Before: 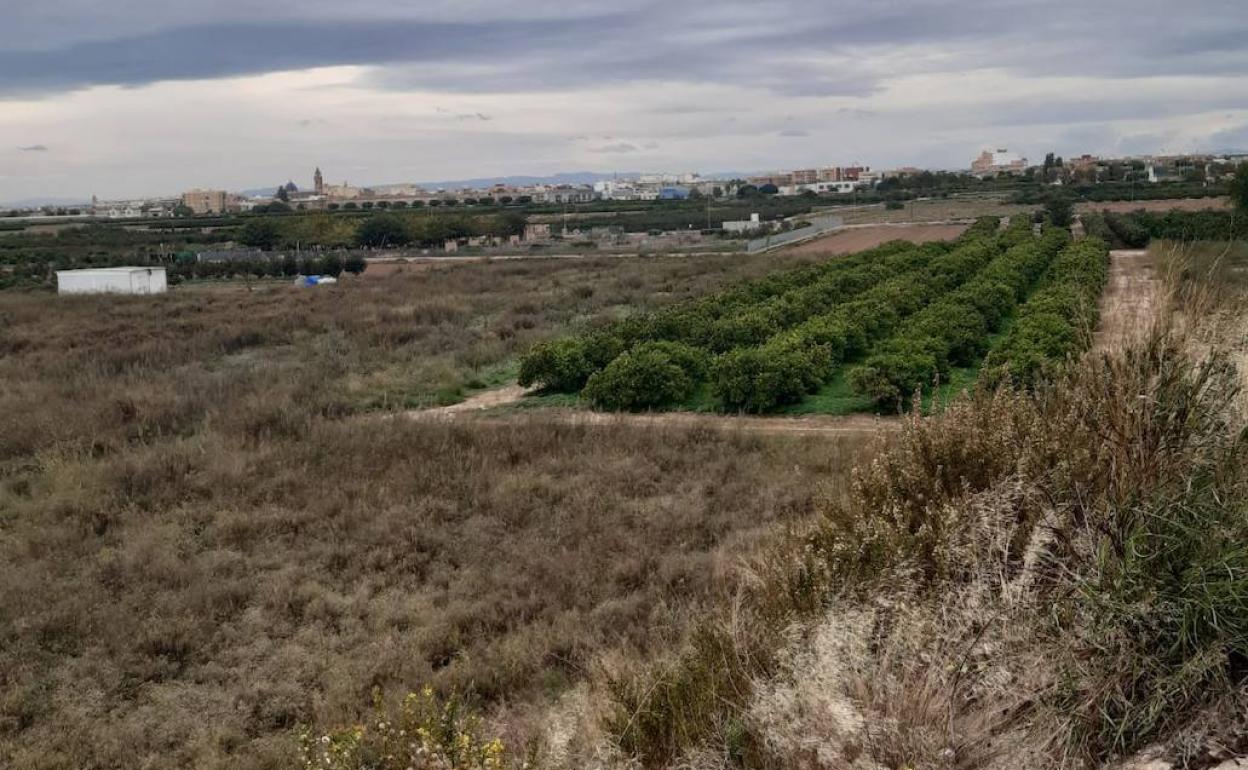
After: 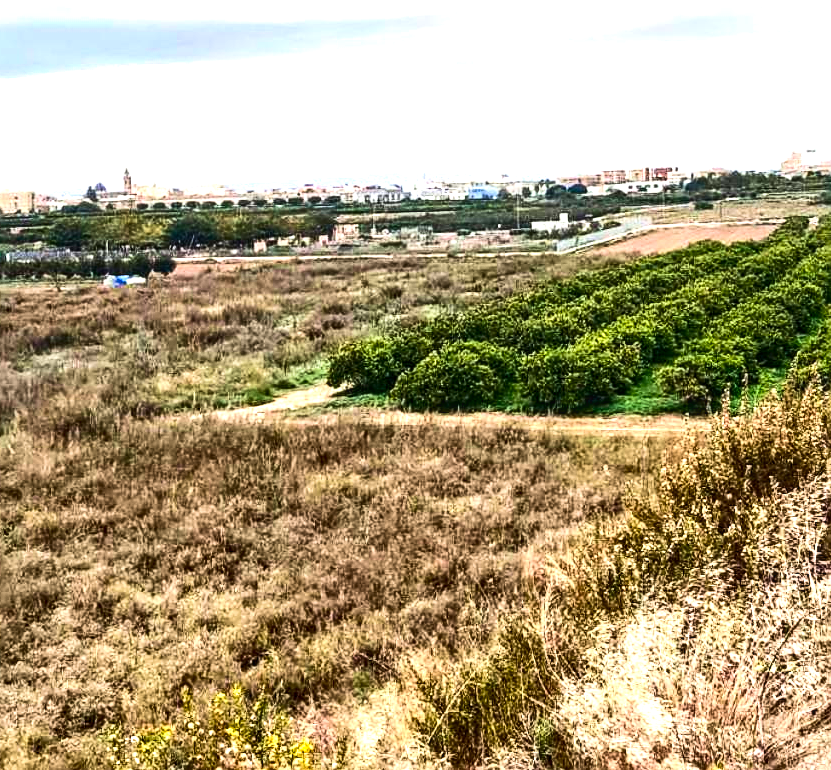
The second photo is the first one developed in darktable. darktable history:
crop and rotate: left 15.348%, right 18.046%
color balance rgb: power › hue 74.32°, perceptual saturation grading › global saturation 29.801%, perceptual brilliance grading › global brilliance -4.652%, perceptual brilliance grading › highlights 24.874%, perceptual brilliance grading › mid-tones 6.834%, perceptual brilliance grading › shadows -4.929%, global vibrance 20%
local contrast: on, module defaults
sharpen: on, module defaults
contrast brightness saturation: contrast 0.285
exposure: black level correction 0, exposure 1.2 EV, compensate exposure bias true, compensate highlight preservation false
velvia: on, module defaults
